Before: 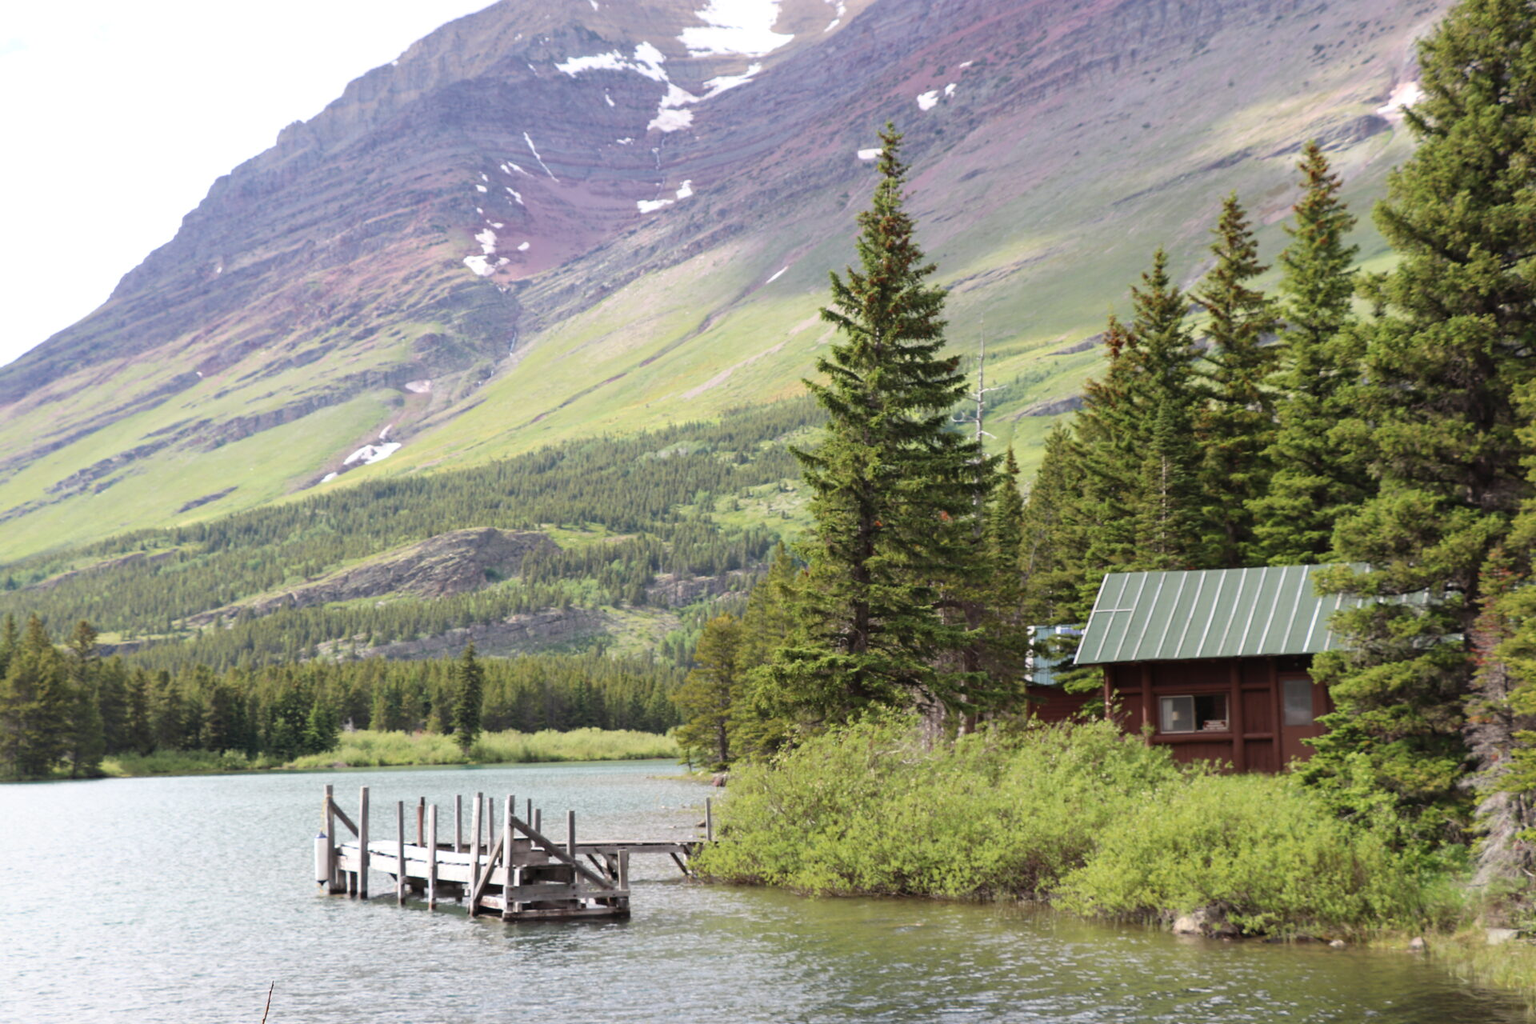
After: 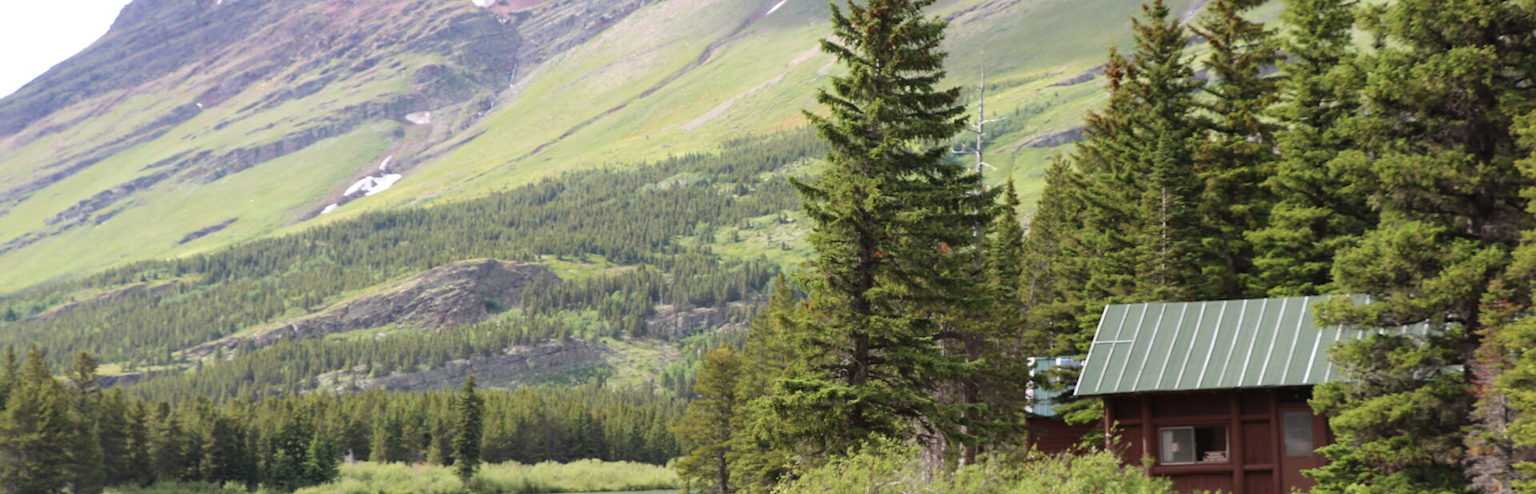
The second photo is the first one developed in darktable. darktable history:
crop and rotate: top 26.297%, bottom 25.369%
